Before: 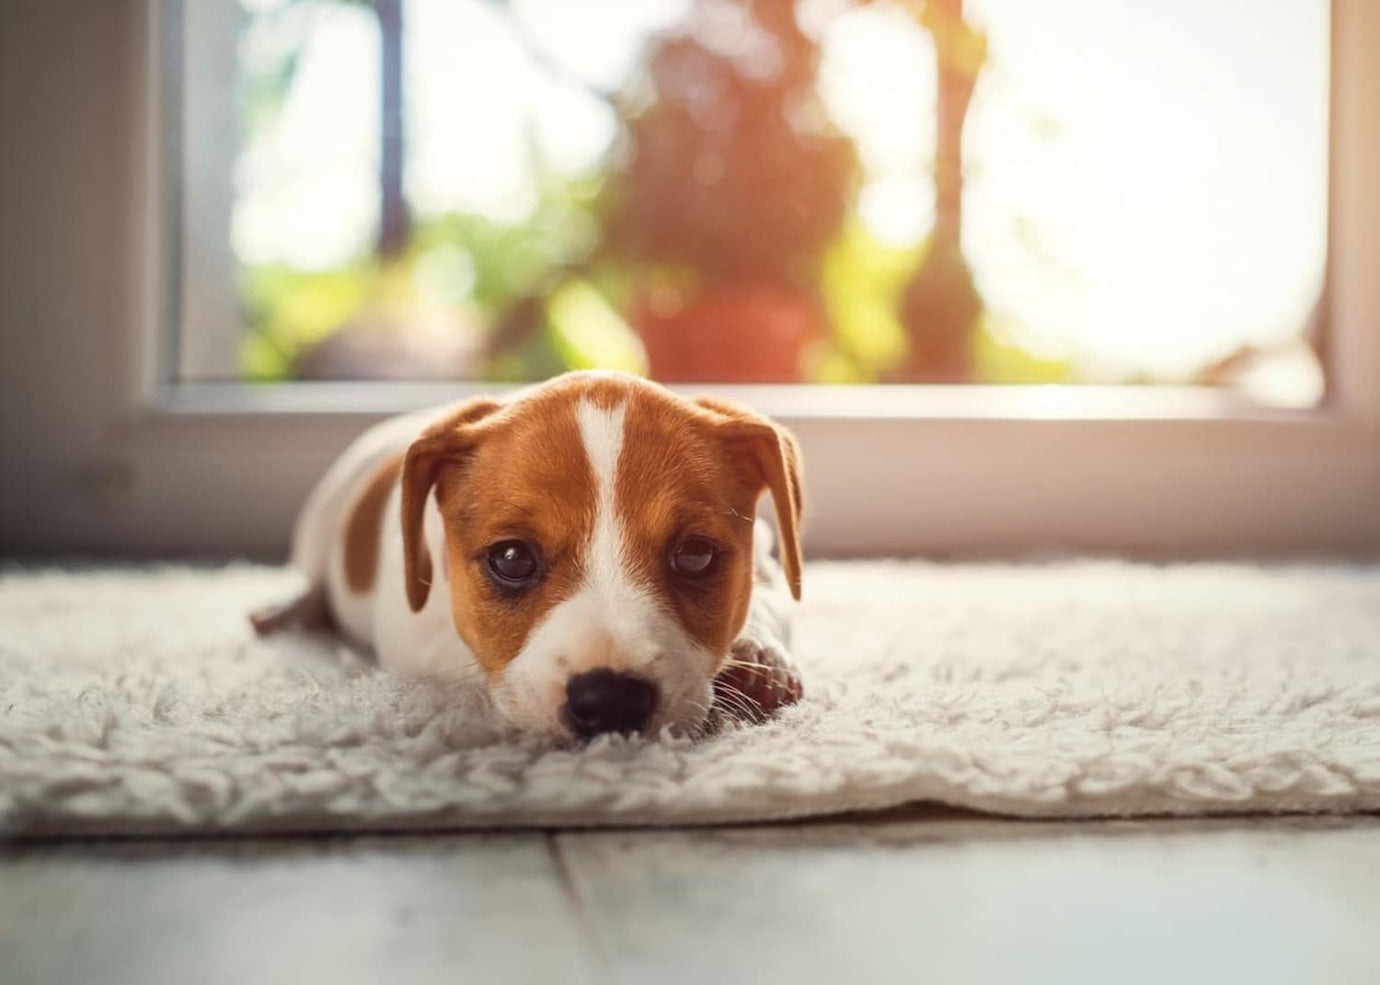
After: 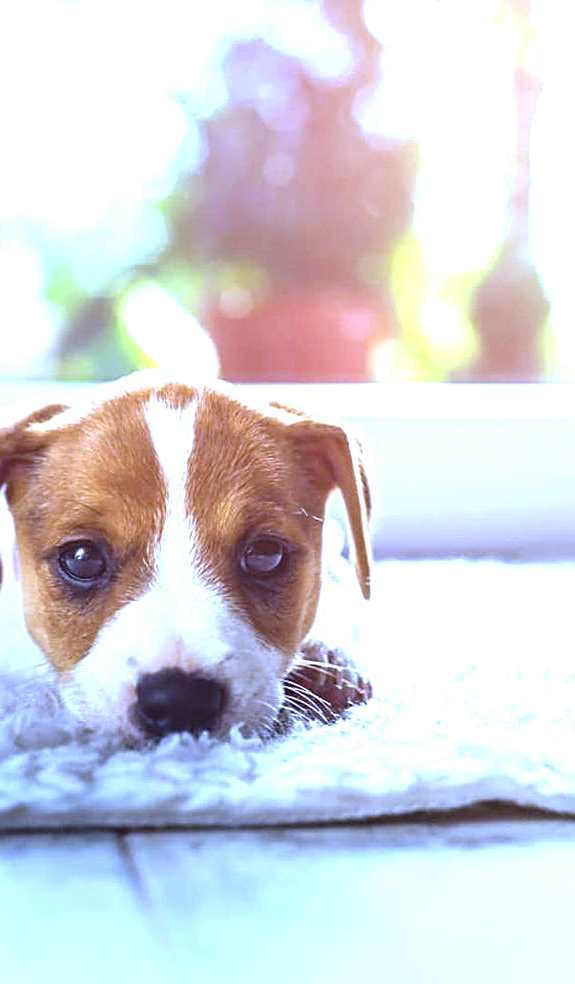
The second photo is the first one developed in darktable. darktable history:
crop: left 31.229%, right 27.105%
sharpen: on, module defaults
exposure: black level correction 0, exposure 1.35 EV, compensate exposure bias true, compensate highlight preservation false
white balance: red 0.766, blue 1.537
